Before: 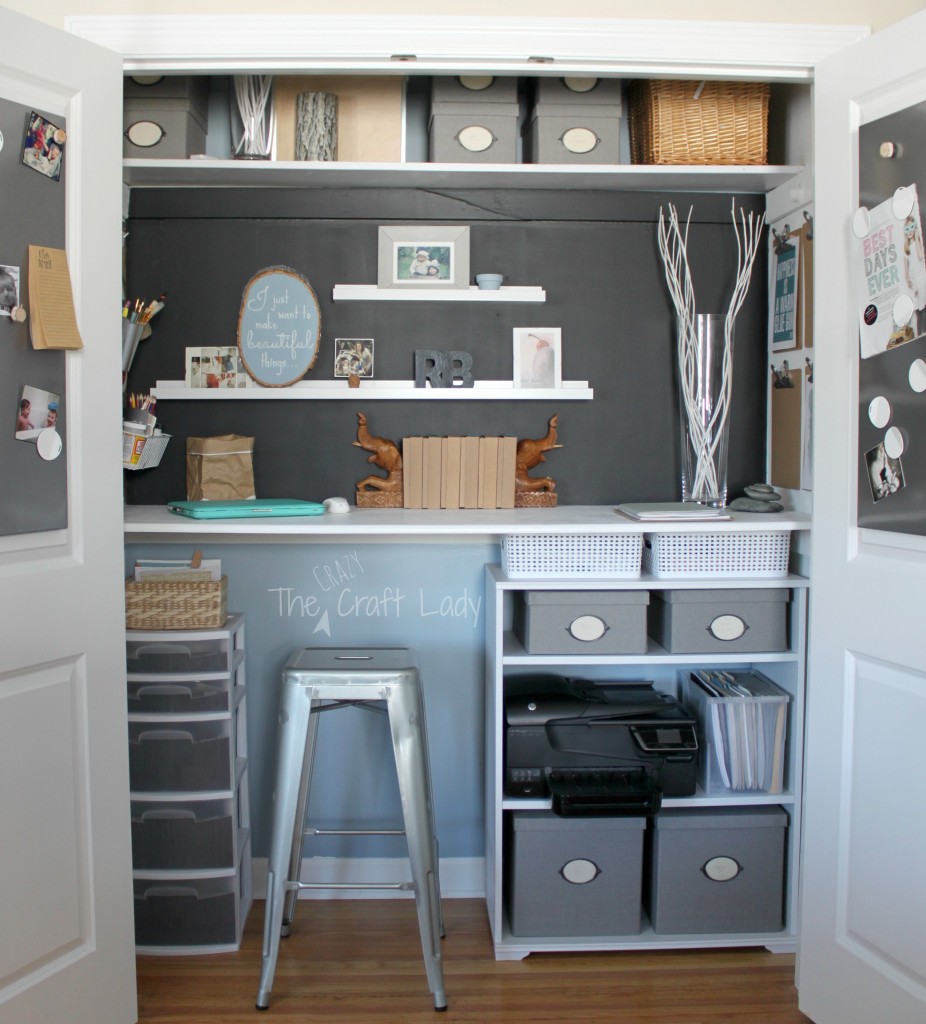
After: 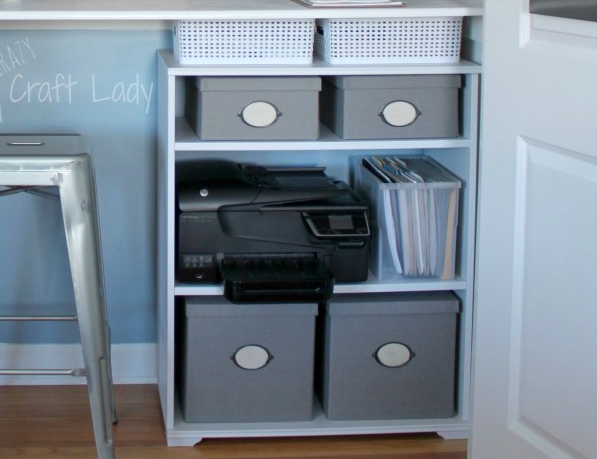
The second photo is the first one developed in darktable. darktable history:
color zones: curves: ch1 [(0.263, 0.53) (0.376, 0.287) (0.487, 0.512) (0.748, 0.547) (1, 0.513)]; ch2 [(0.262, 0.45) (0.751, 0.477)], mix 31.98%
shadows and highlights: shadows 37.27, highlights -28.18, soften with gaussian
crop and rotate: left 35.509%, top 50.238%, bottom 4.934%
